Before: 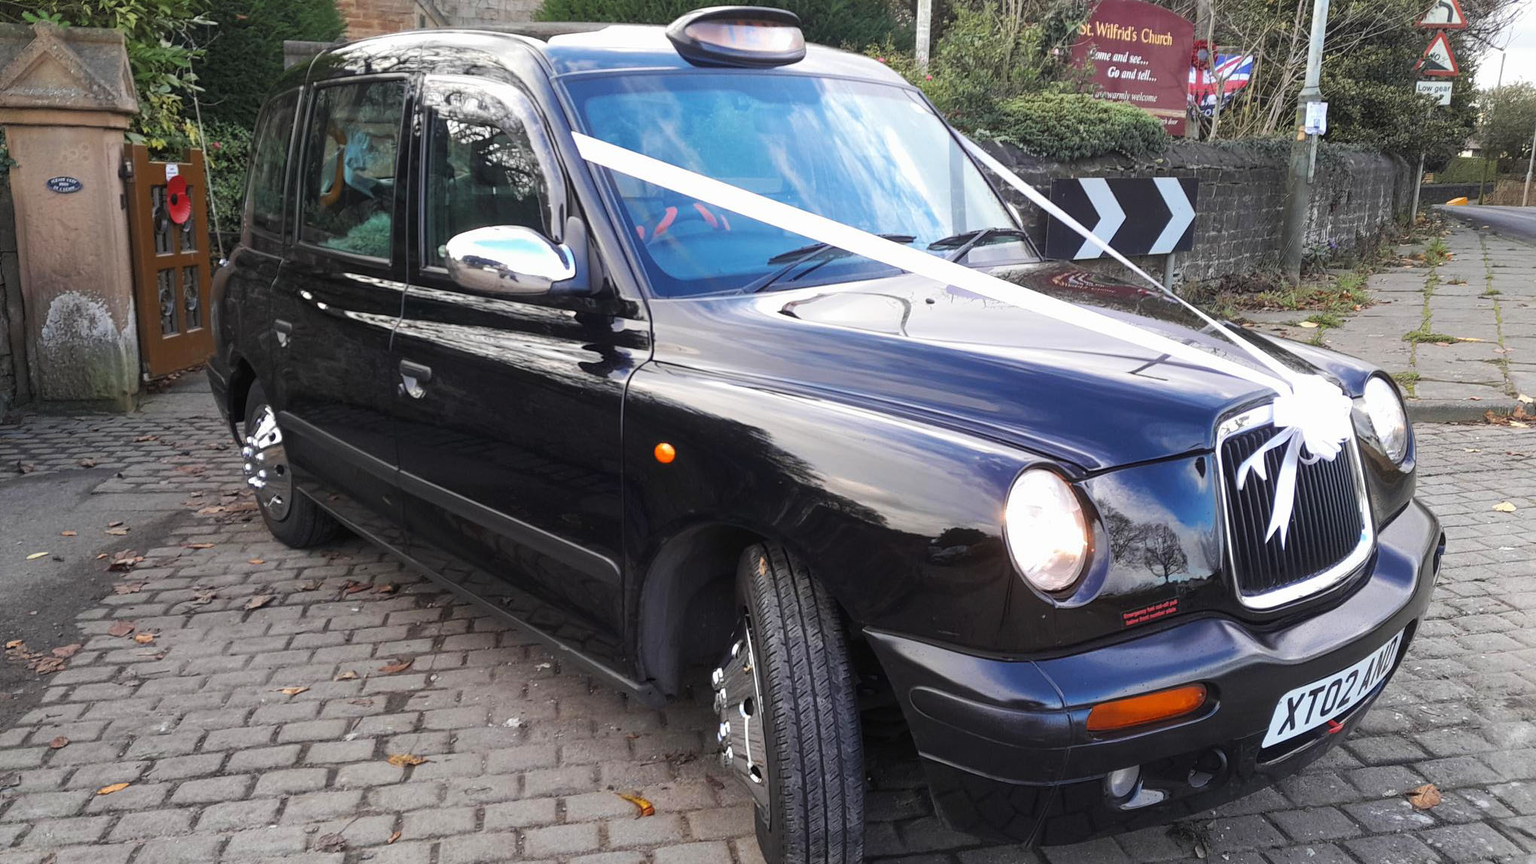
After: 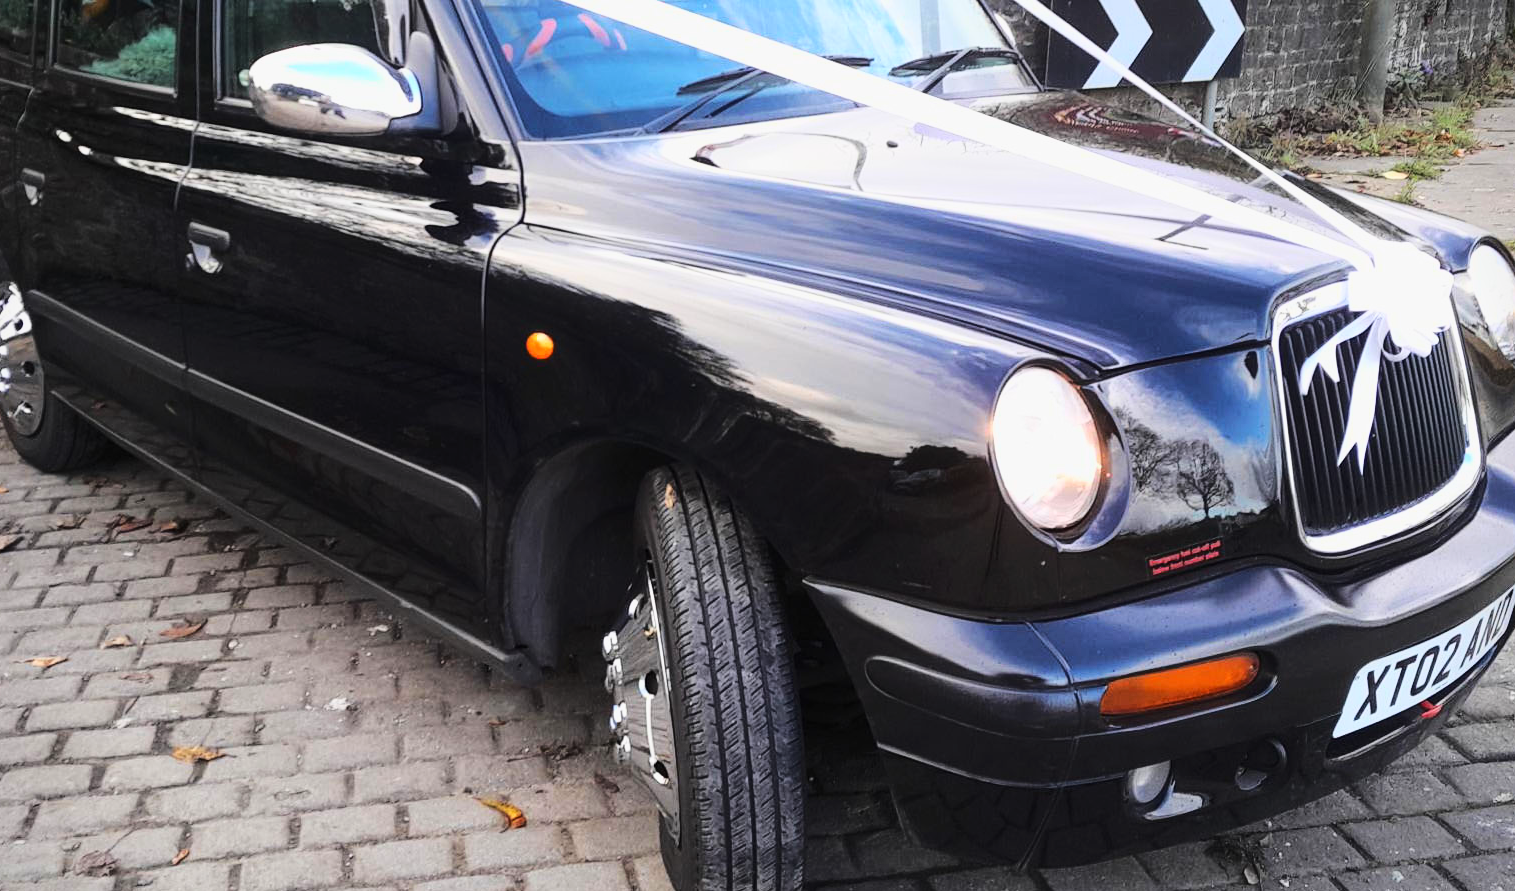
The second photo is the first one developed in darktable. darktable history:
crop: left 16.838%, top 22.376%, right 8.866%
vignetting: fall-off start 97.24%, saturation 0.385, width/height ratio 1.181
base curve: curves: ch0 [(0, 0) (0.028, 0.03) (0.121, 0.232) (0.46, 0.748) (0.859, 0.968) (1, 1)]
exposure: exposure -0.32 EV, compensate exposure bias true, compensate highlight preservation false
